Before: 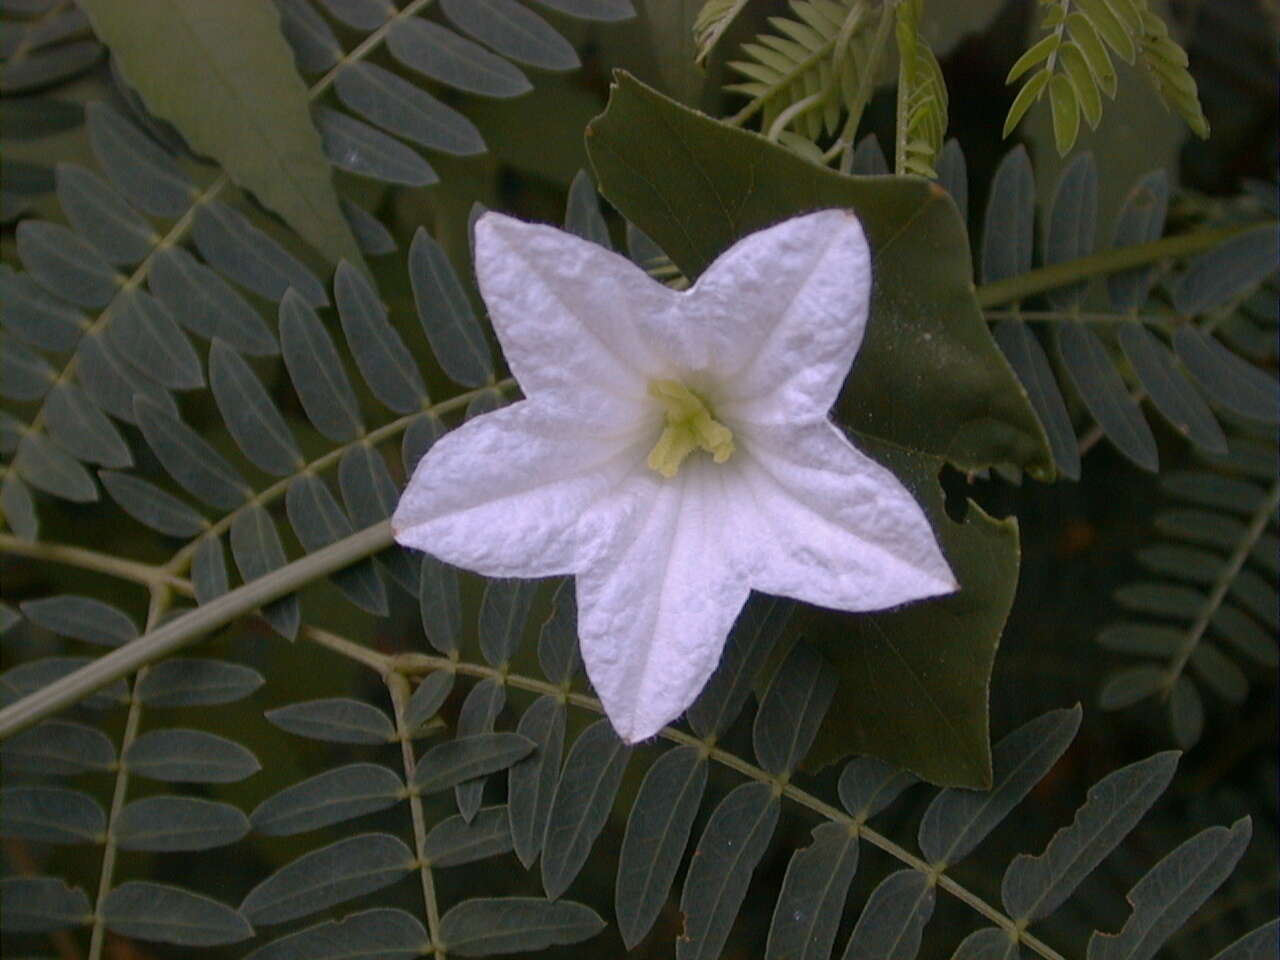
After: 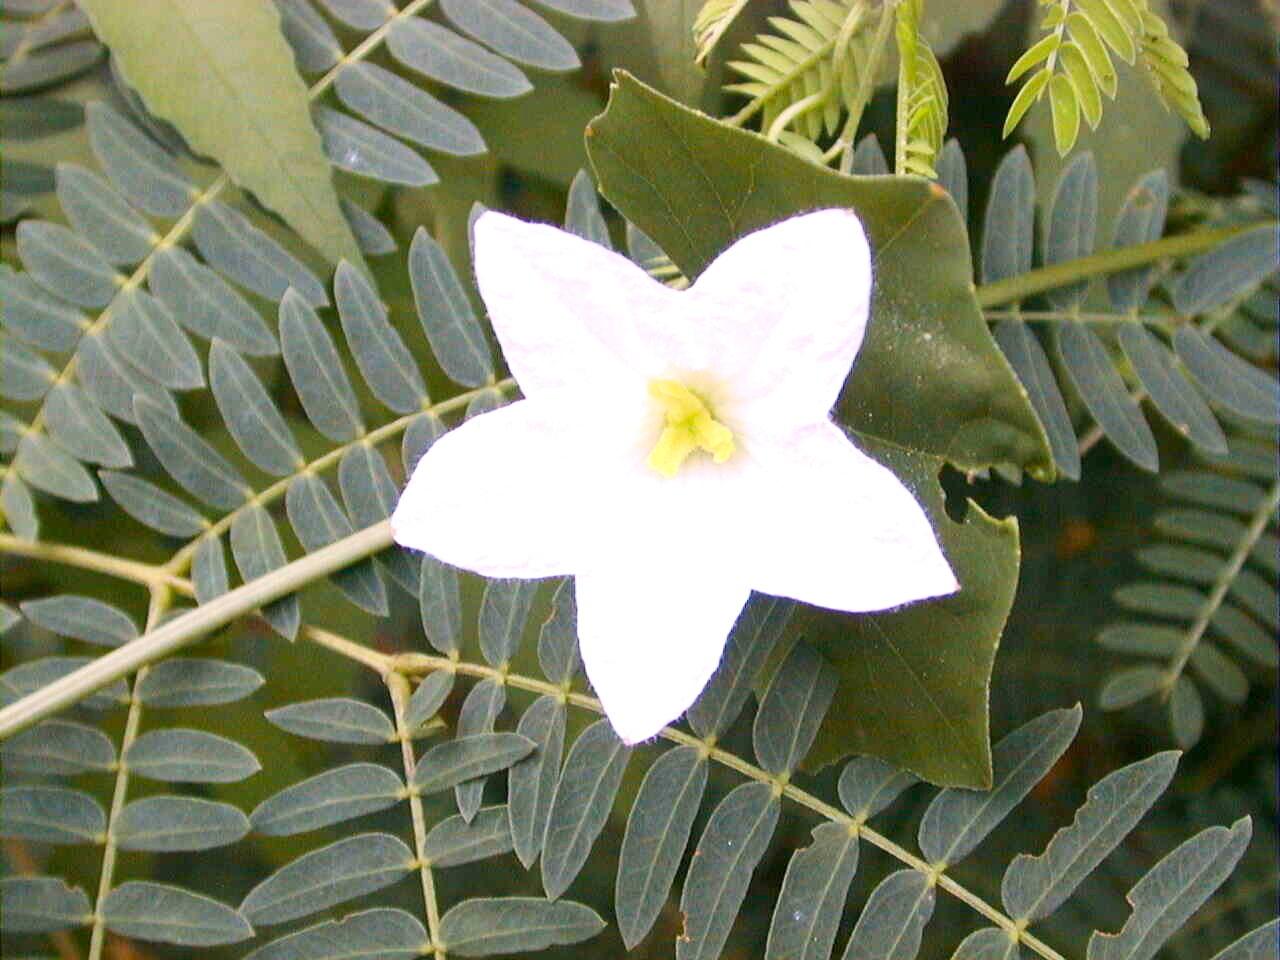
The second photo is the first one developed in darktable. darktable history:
exposure: black level correction 0.001, exposure 1.81 EV, compensate exposure bias true, compensate highlight preservation false
contrast brightness saturation: contrast 0.205, brightness 0.162, saturation 0.219
